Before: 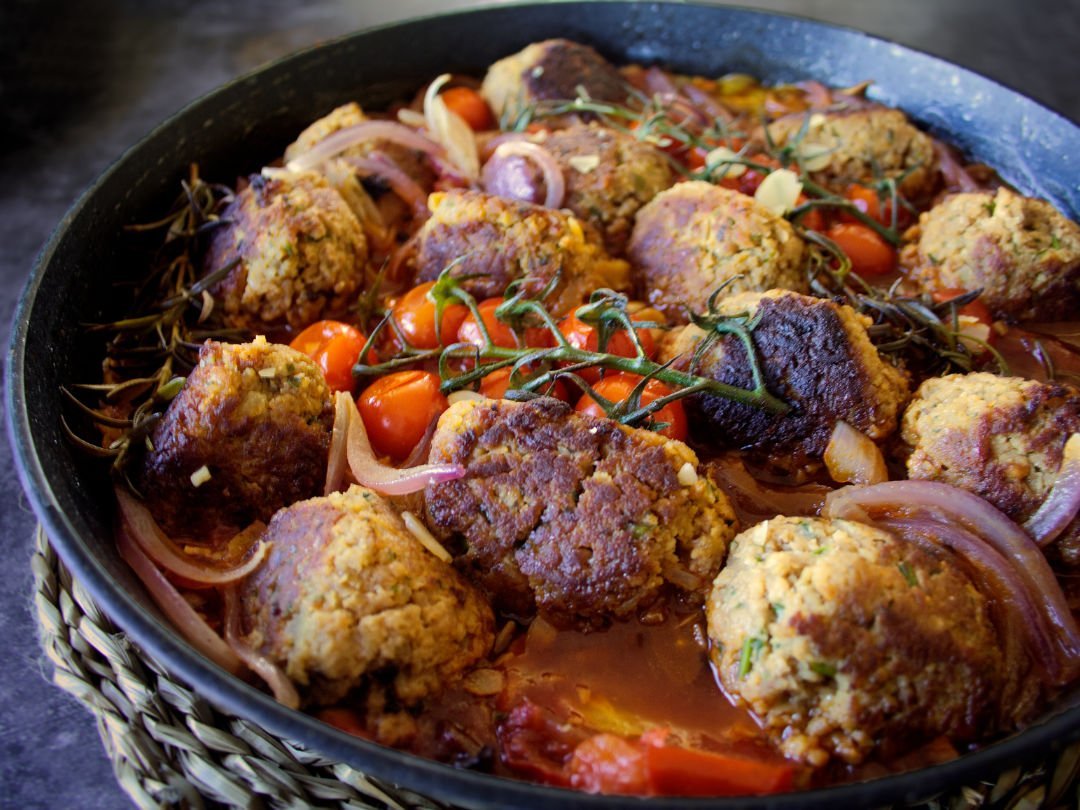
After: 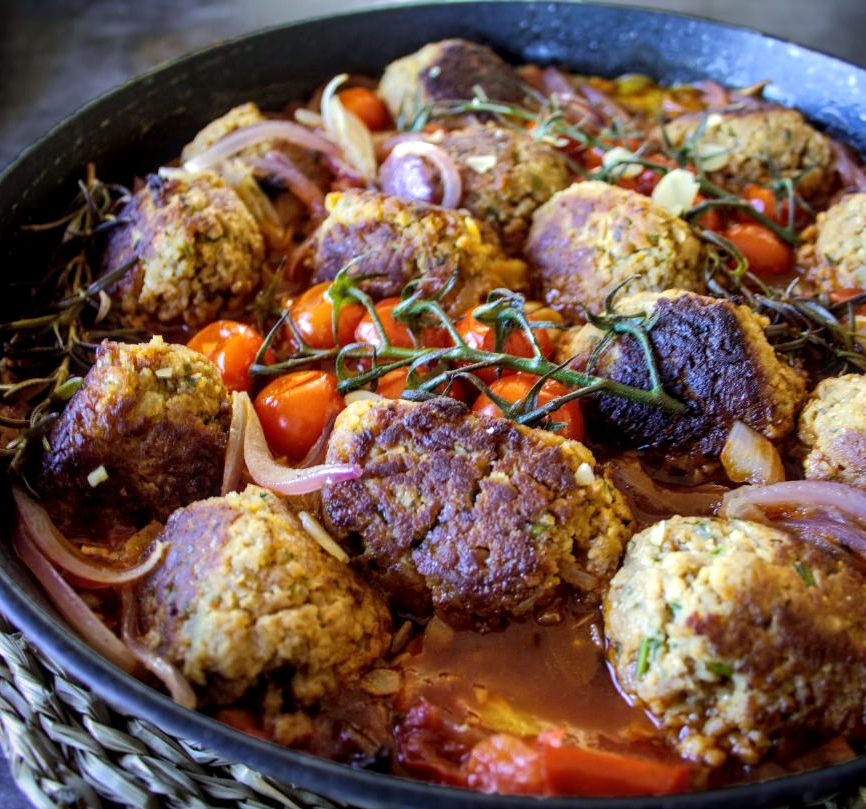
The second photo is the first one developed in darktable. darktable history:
crop and rotate: left 9.597%, right 10.195%
exposure: exposure 0.3 EV, compensate highlight preservation false
white balance: red 0.926, green 1.003, blue 1.133
local contrast: on, module defaults
